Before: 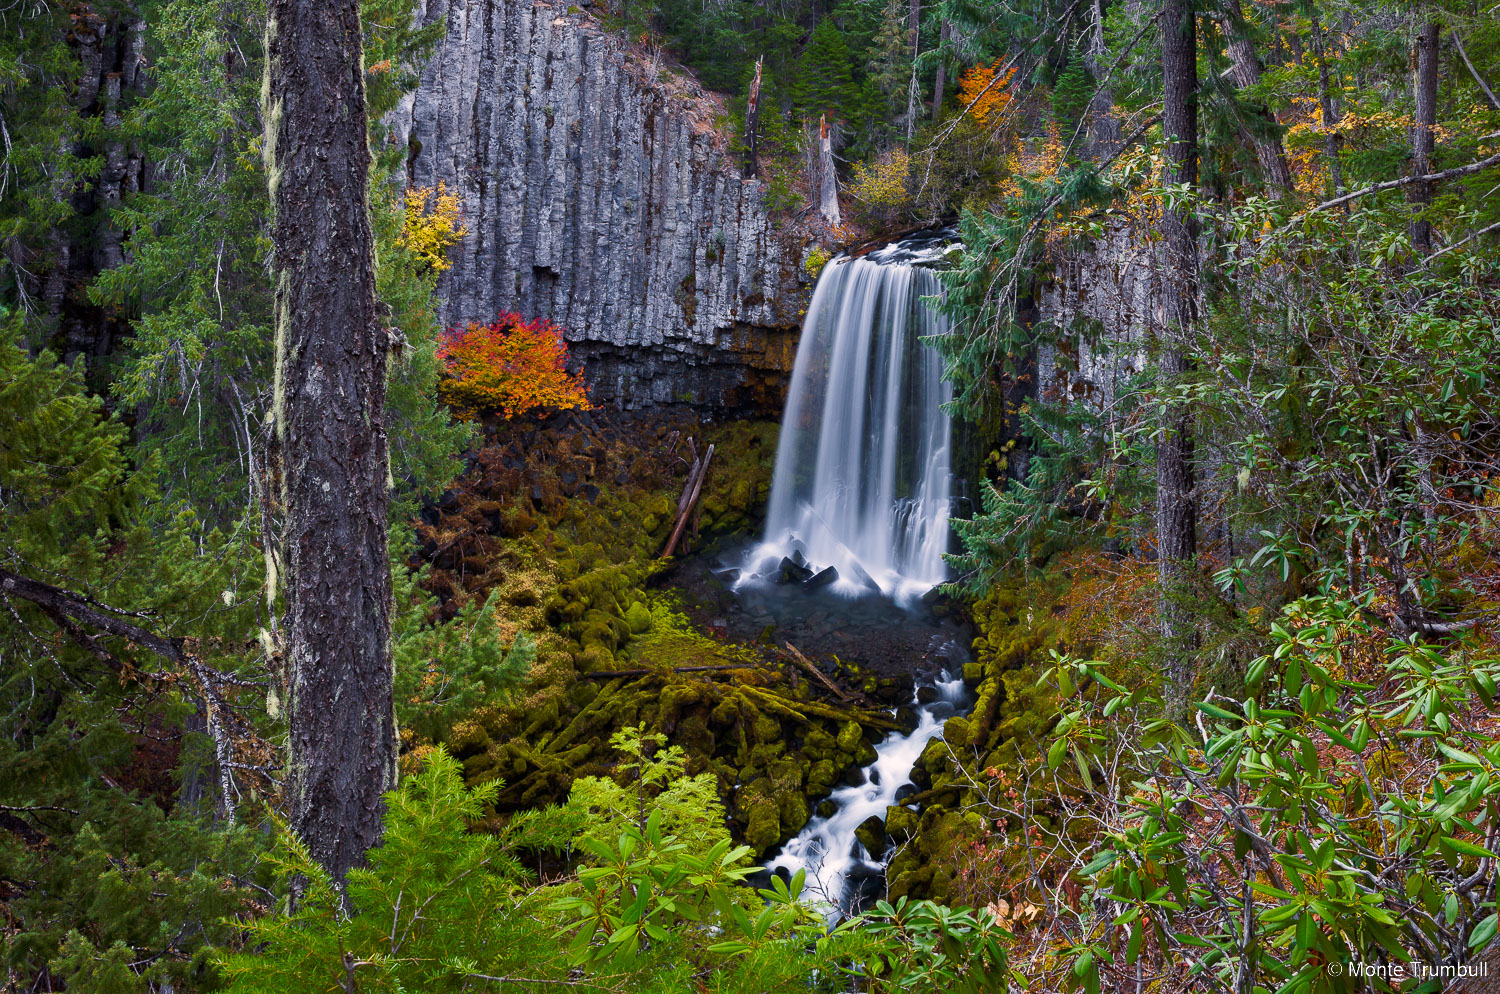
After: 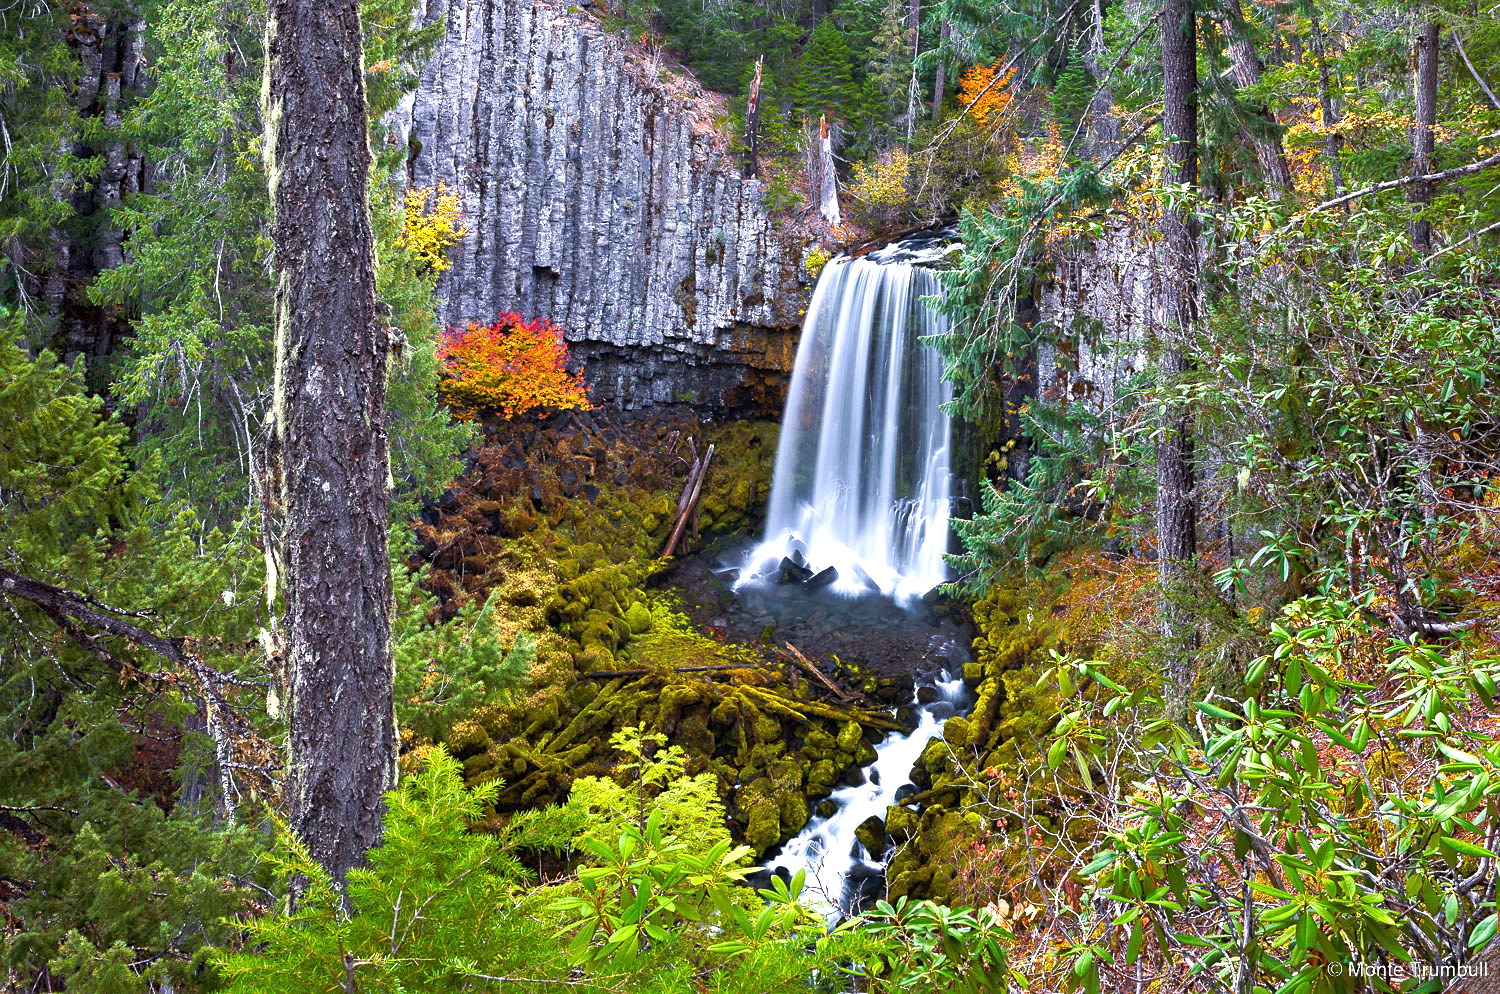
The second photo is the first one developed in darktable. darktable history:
exposure: black level correction 0, exposure 1.1 EV, compensate exposure bias true, compensate highlight preservation false
sharpen: amount 0.2
